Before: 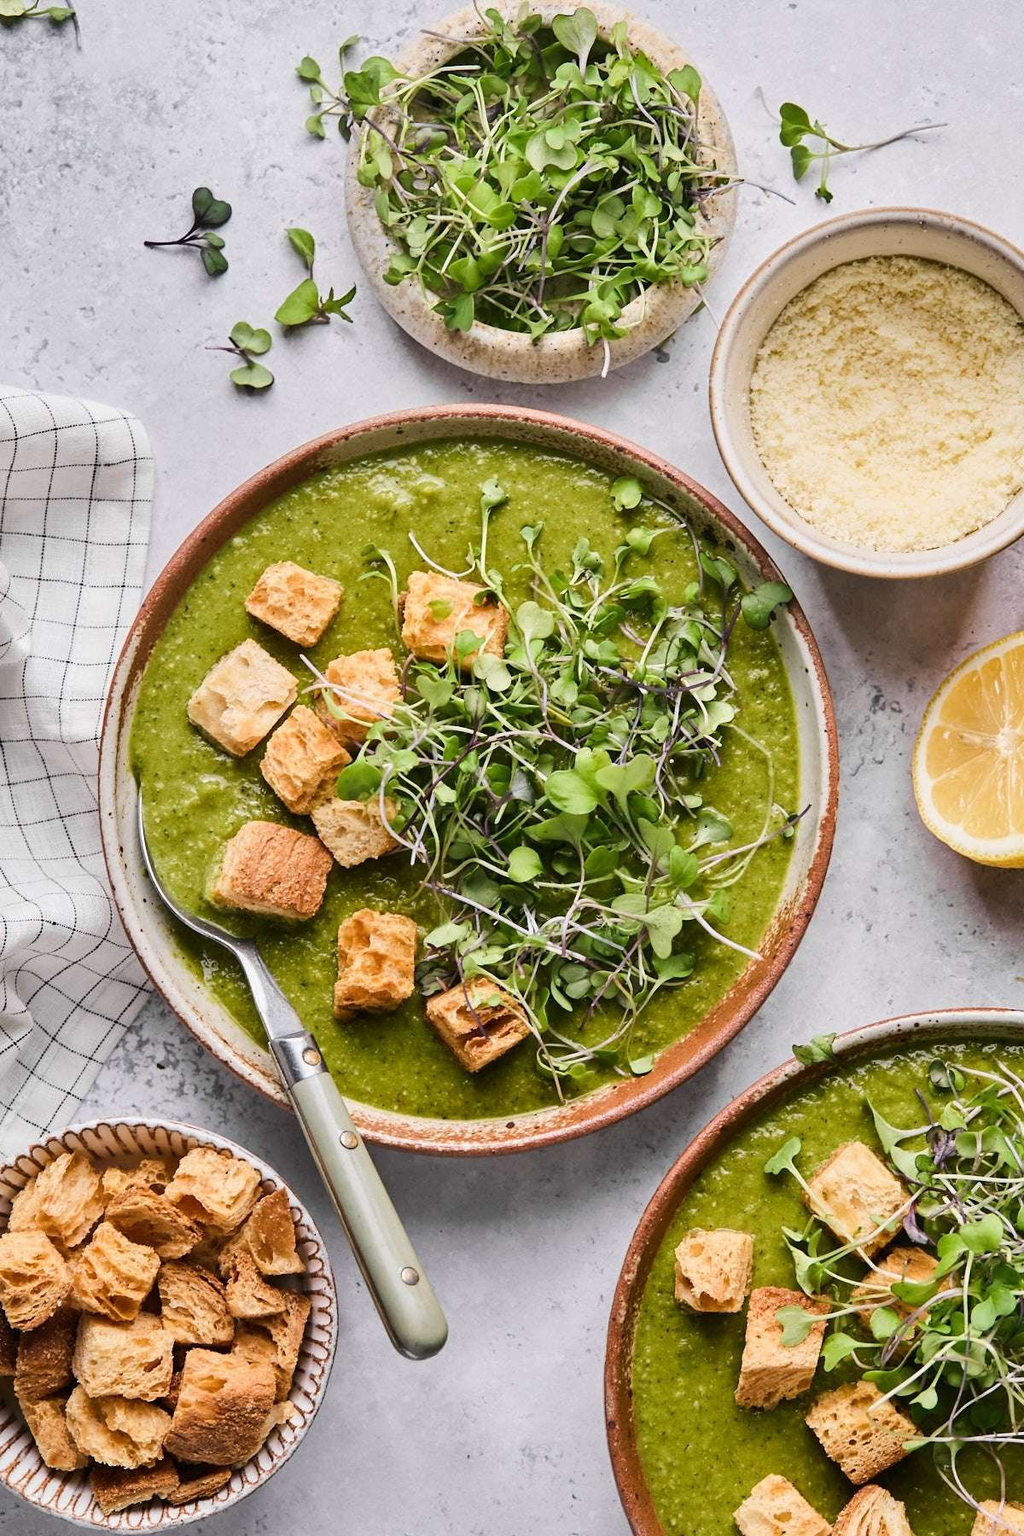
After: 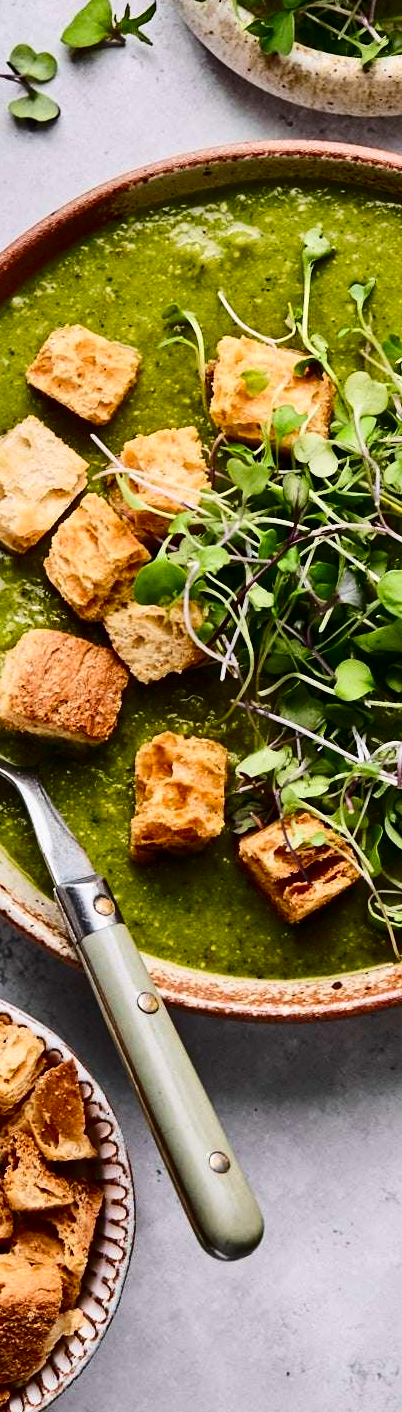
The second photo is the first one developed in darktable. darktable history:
contrast brightness saturation: contrast 0.22, brightness -0.19, saturation 0.24
crop and rotate: left 21.77%, top 18.528%, right 44.676%, bottom 2.997%
